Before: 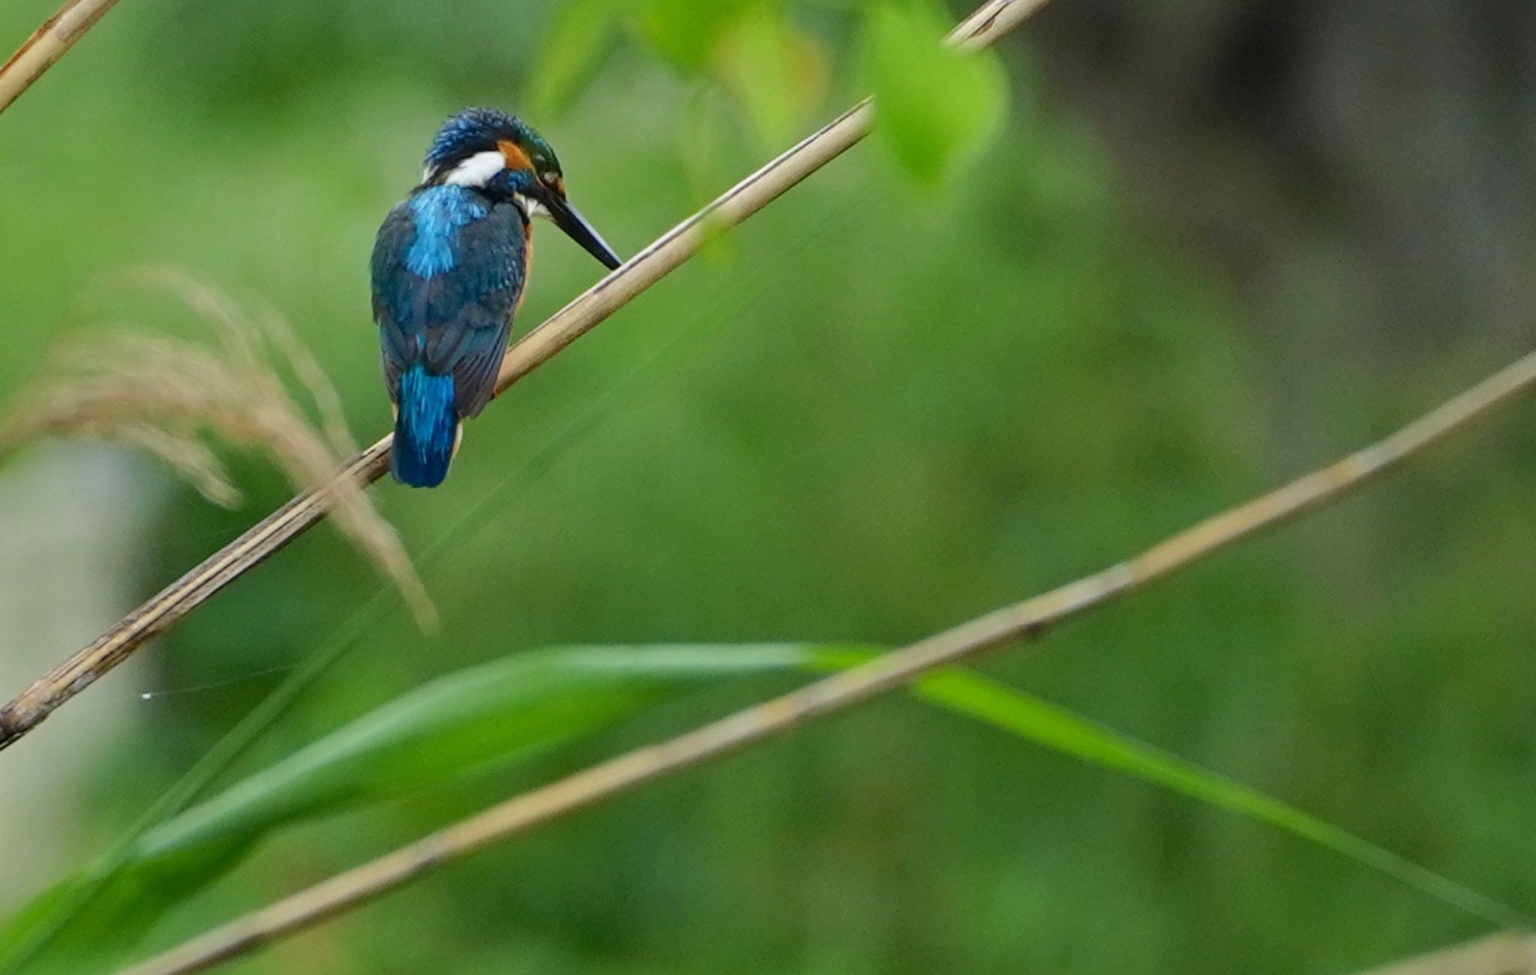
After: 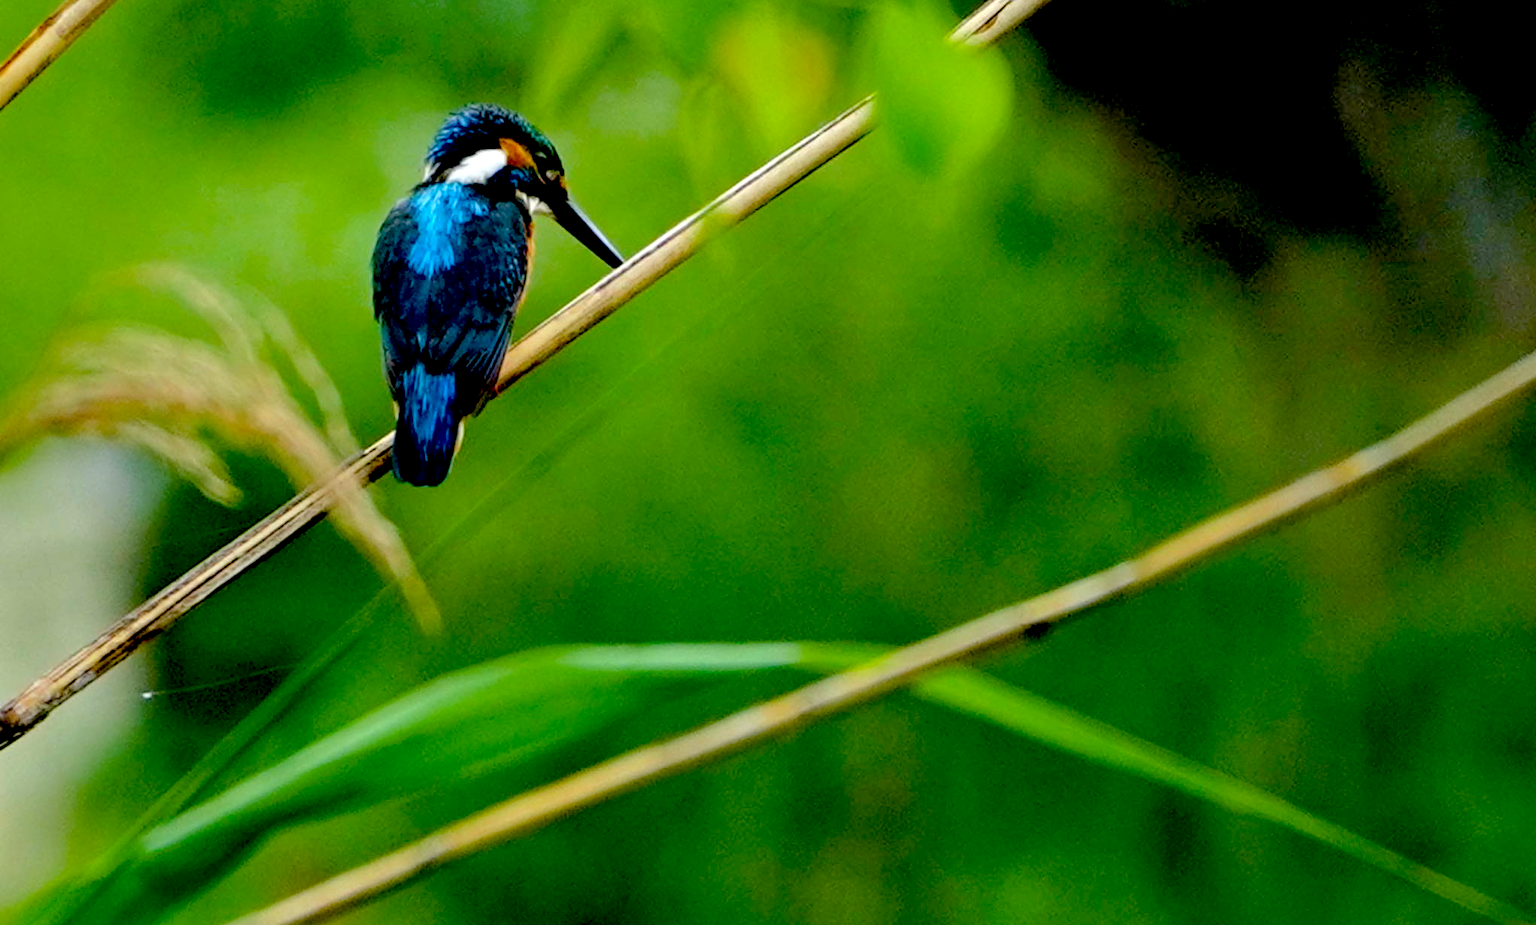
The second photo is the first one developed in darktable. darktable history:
crop: top 0.337%, right 0.261%, bottom 5.034%
exposure: black level correction 0.056, exposure -0.033 EV, compensate exposure bias true, compensate highlight preservation false
color balance rgb: perceptual saturation grading › global saturation 25.07%, perceptual brilliance grading › global brilliance 9.216%, perceptual brilliance grading › shadows 15.442%
local contrast: highlights 102%, shadows 103%, detail 119%, midtone range 0.2
